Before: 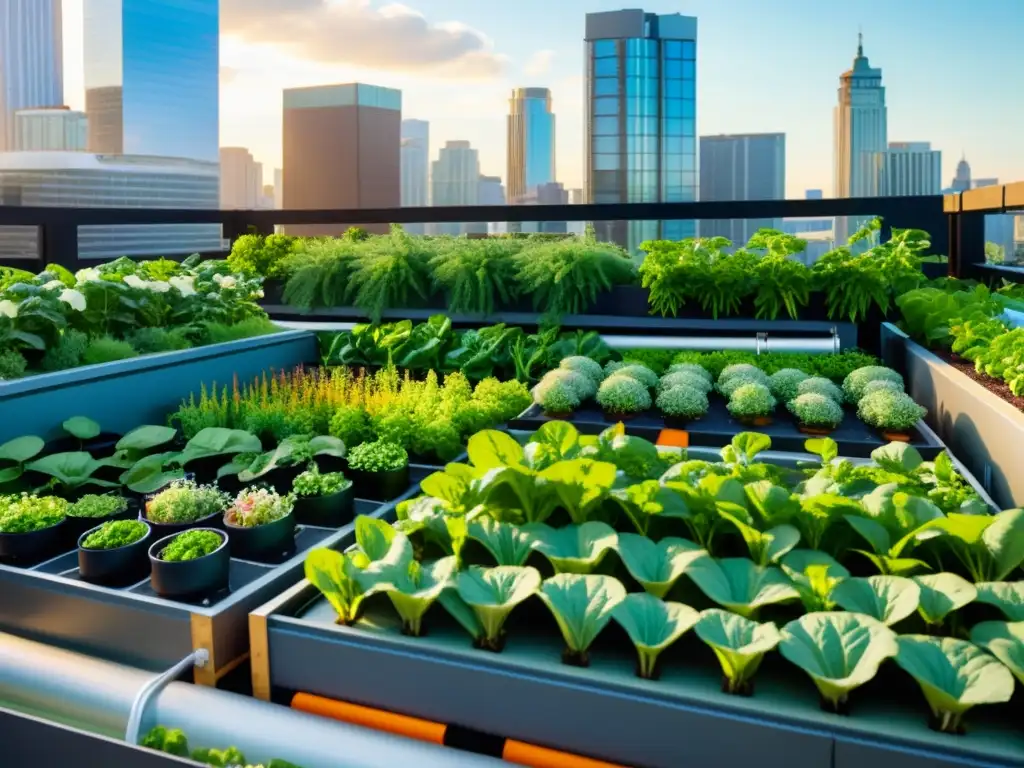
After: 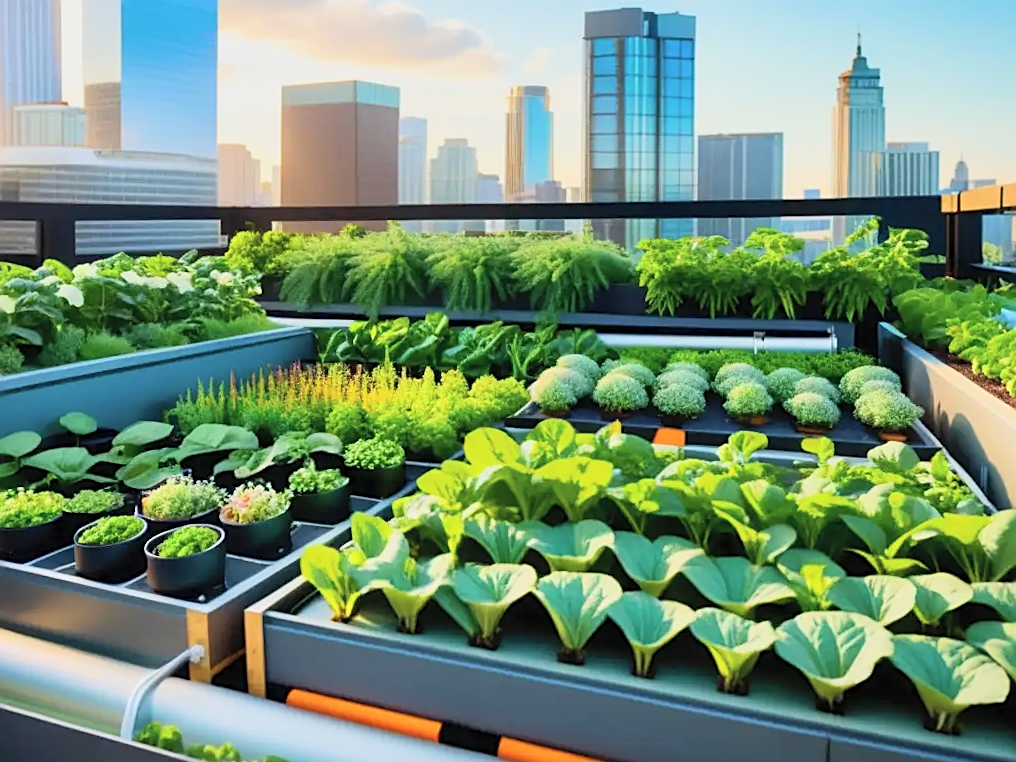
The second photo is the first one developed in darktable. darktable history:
sharpen: on, module defaults
crop and rotate: angle -0.301°
tone equalizer: -8 EV -0.001 EV, -7 EV 0.005 EV, -6 EV -0.022 EV, -5 EV 0.021 EV, -4 EV -0.022 EV, -3 EV 0.028 EV, -2 EV -0.043 EV, -1 EV -0.284 EV, +0 EV -0.607 EV, edges refinement/feathering 500, mask exposure compensation -1.57 EV, preserve details no
shadows and highlights: shadows 36.76, highlights -26.83, soften with gaussian
contrast brightness saturation: contrast 0.137, brightness 0.207
